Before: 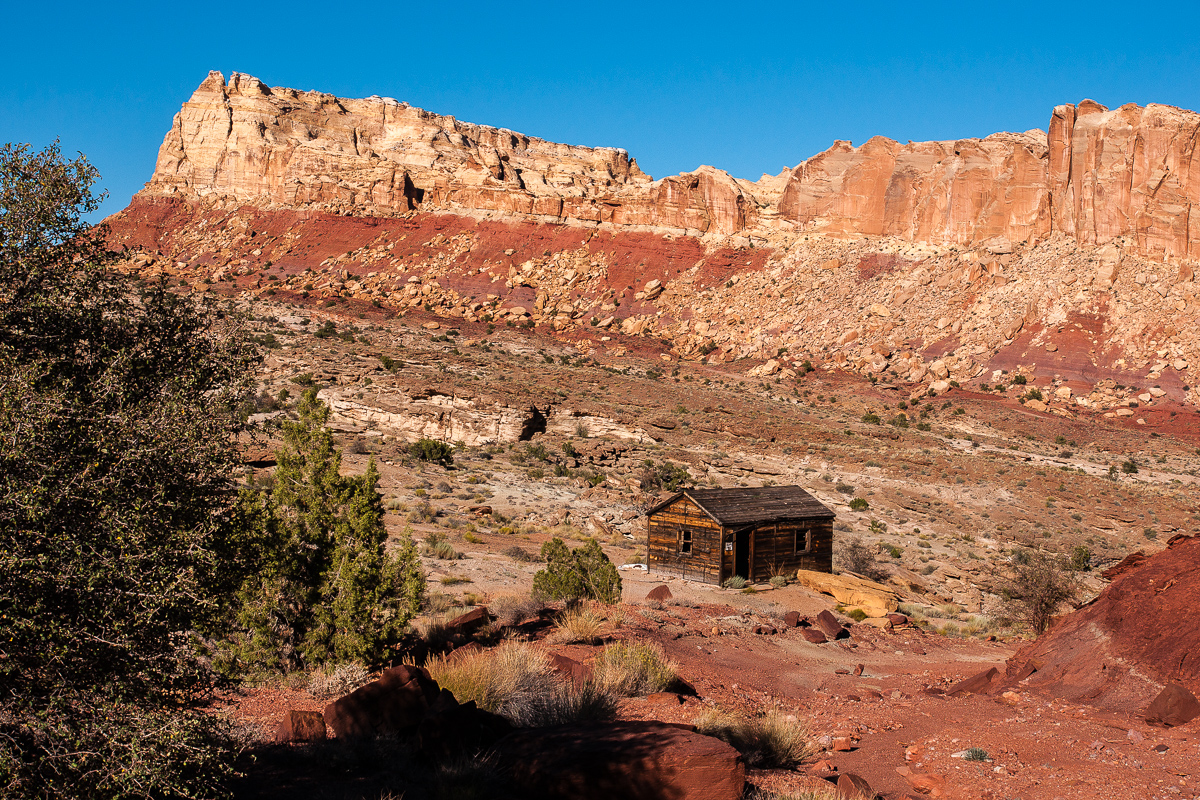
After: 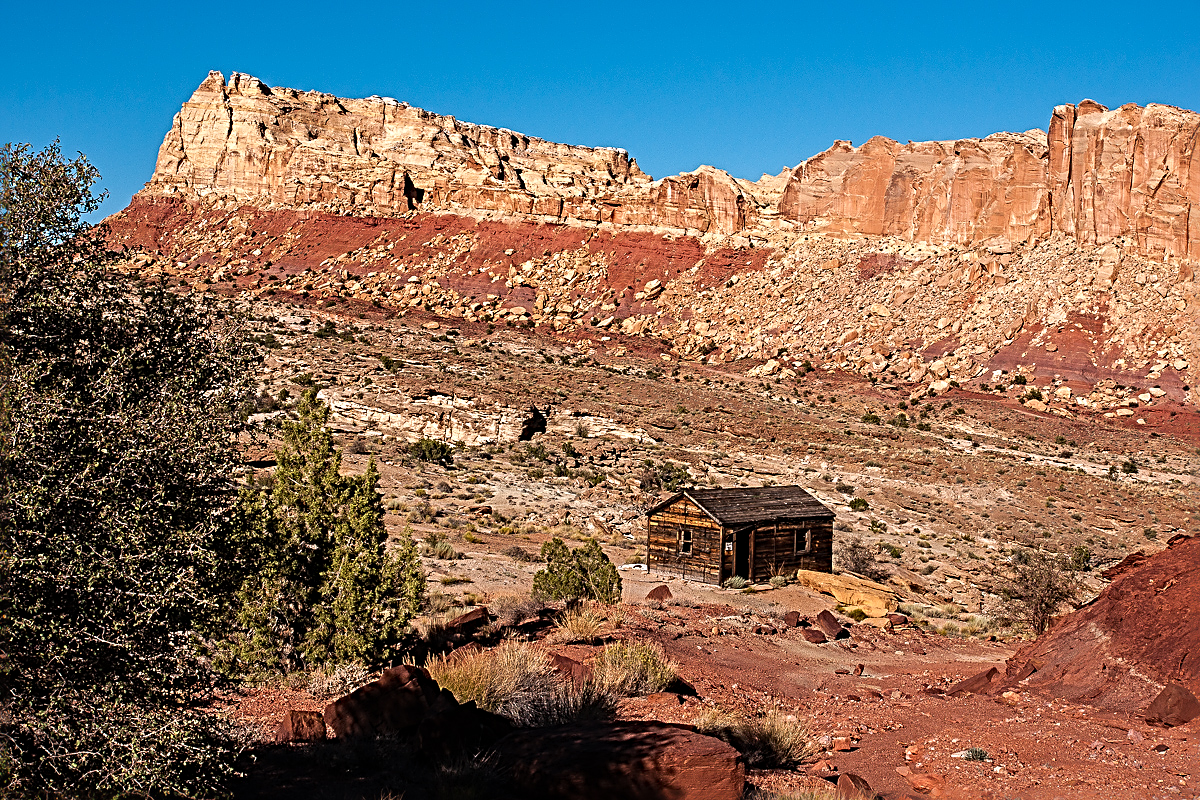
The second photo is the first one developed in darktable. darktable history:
sharpen: radius 3.703, amount 0.935
